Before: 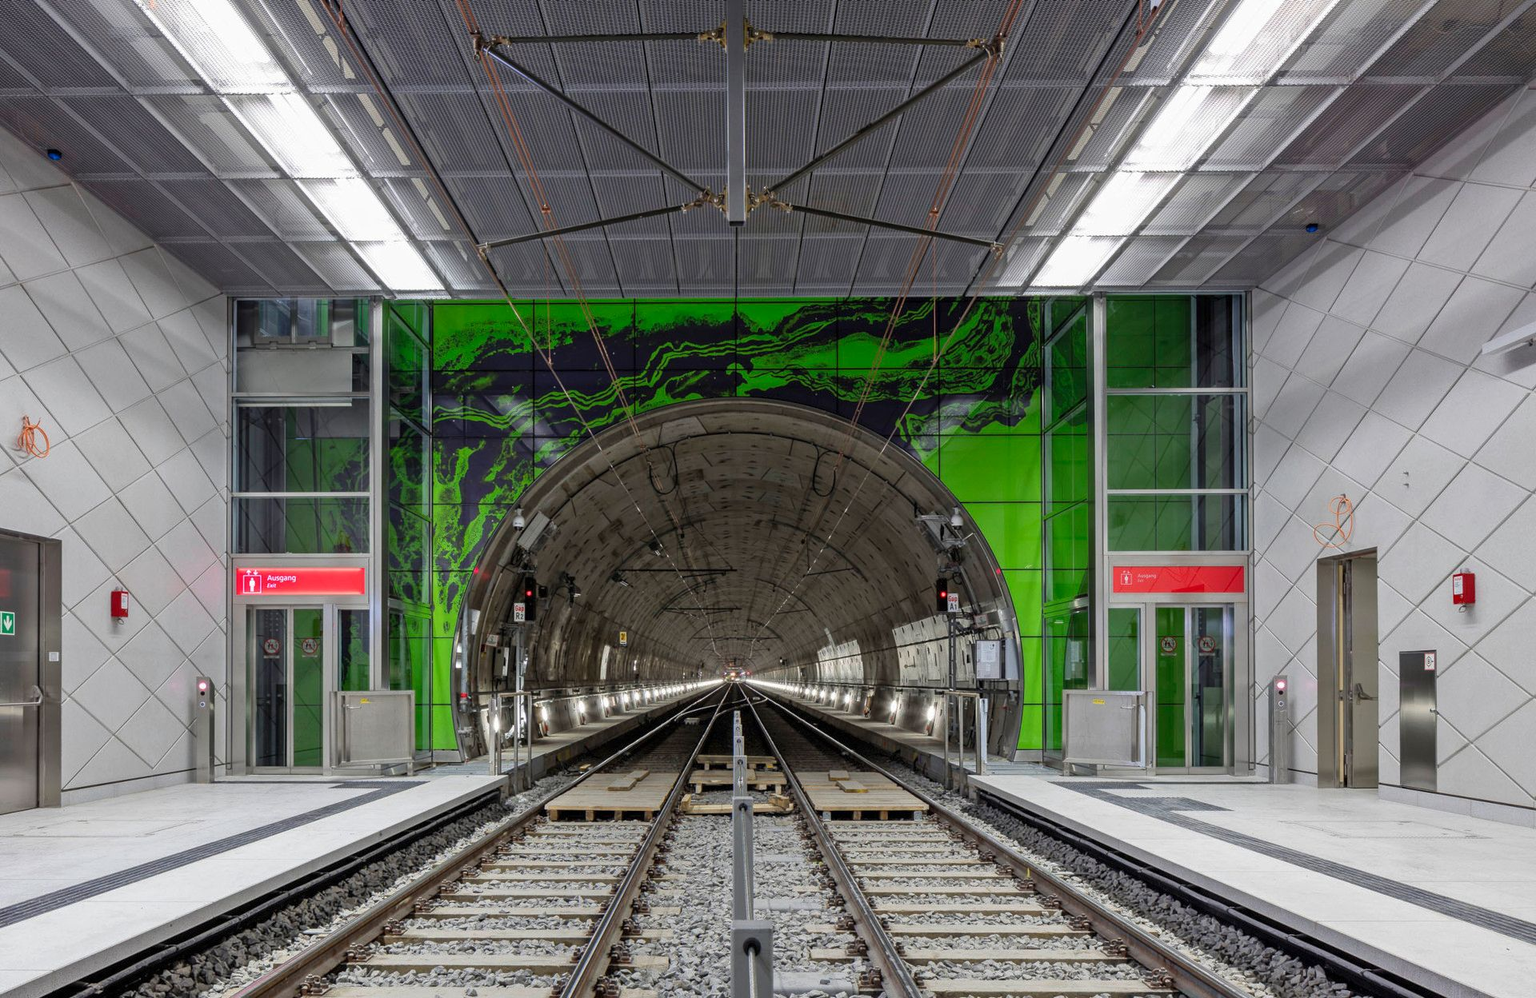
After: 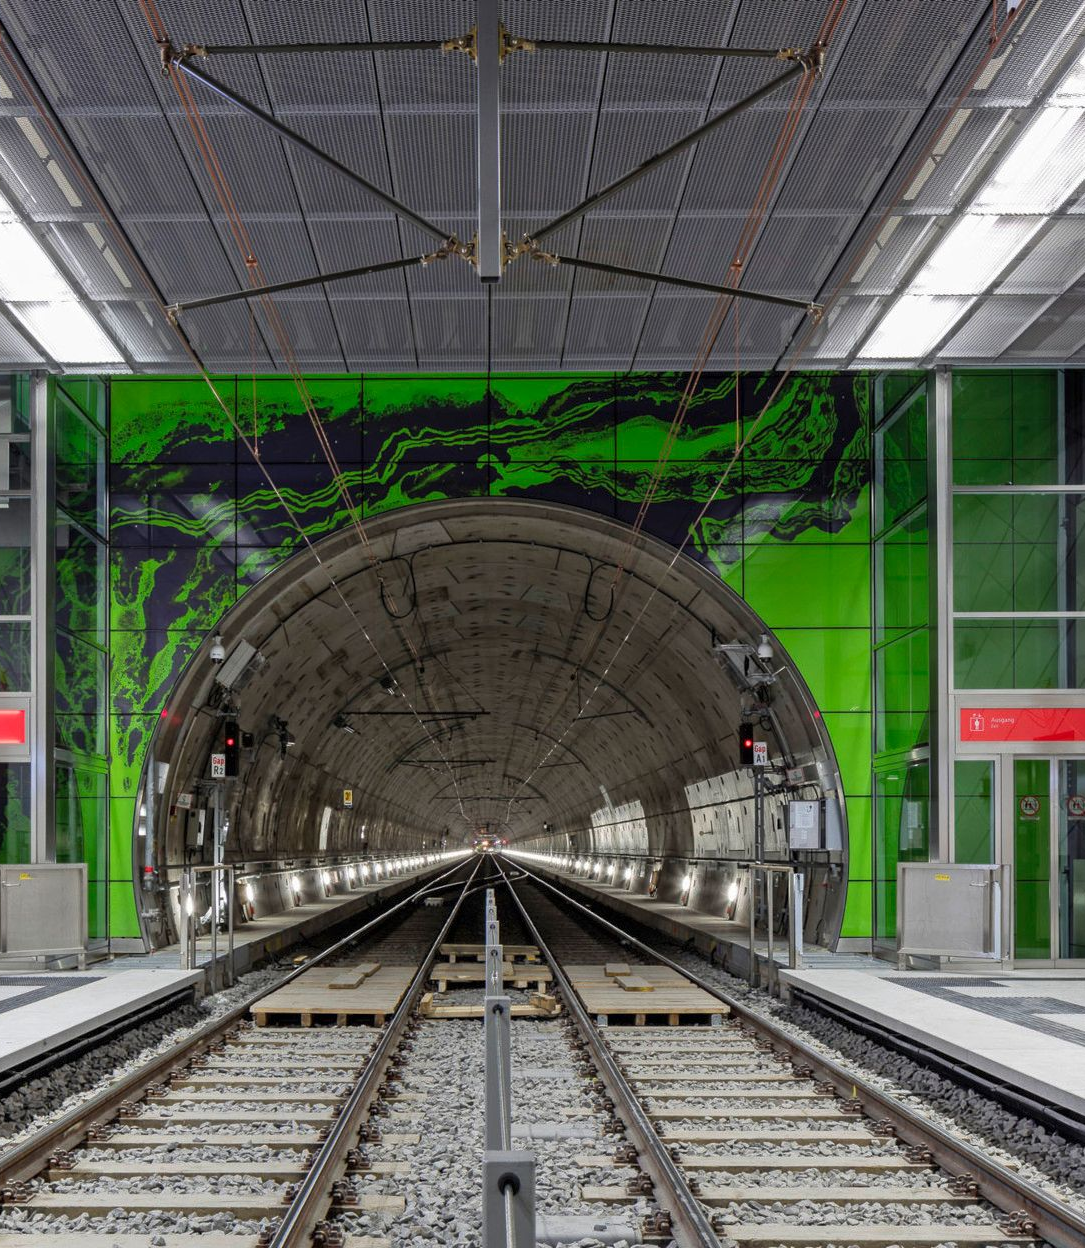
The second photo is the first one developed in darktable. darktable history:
crop and rotate: left 22.468%, right 20.989%
